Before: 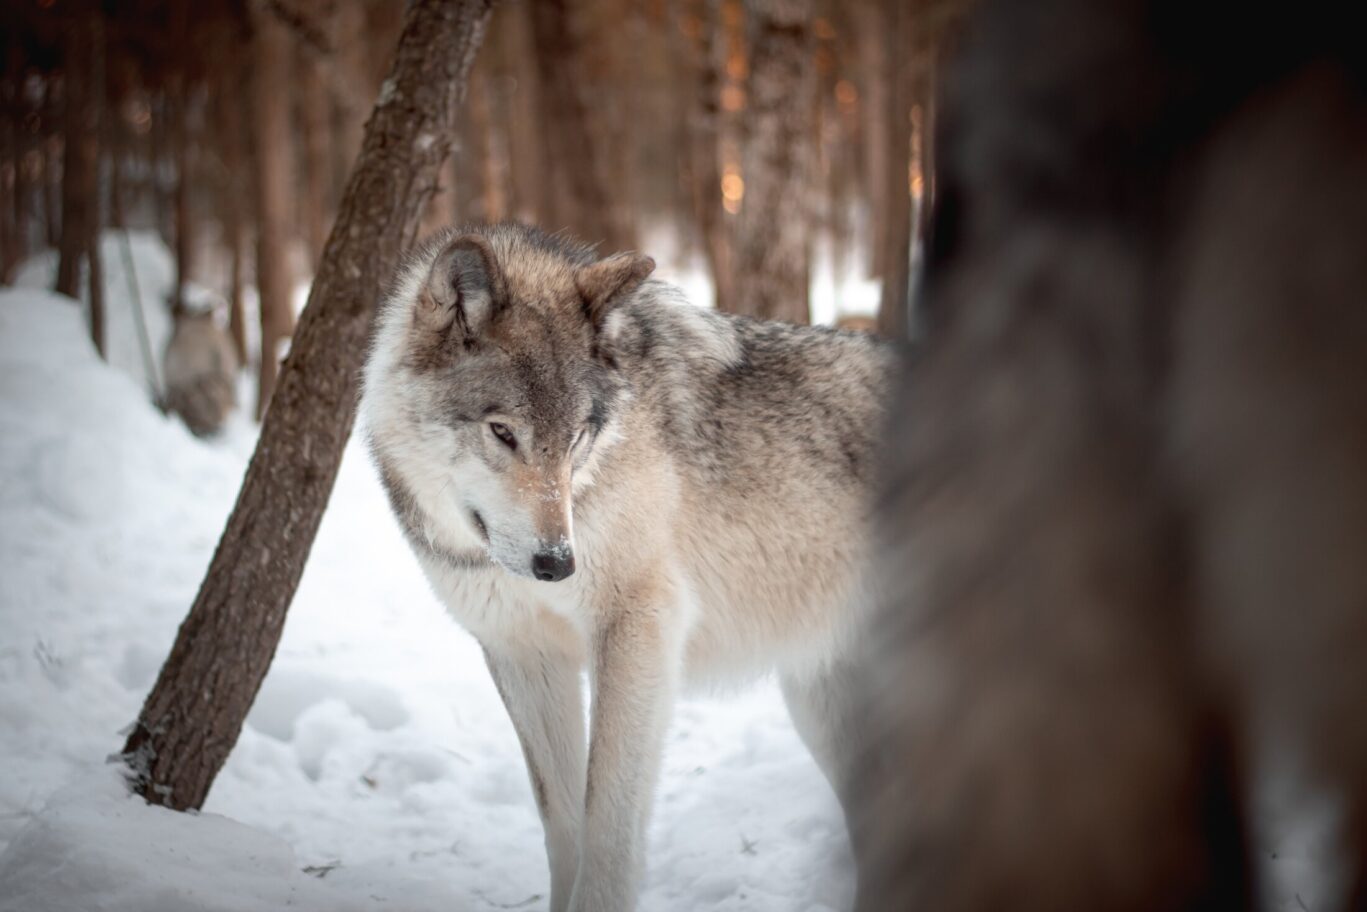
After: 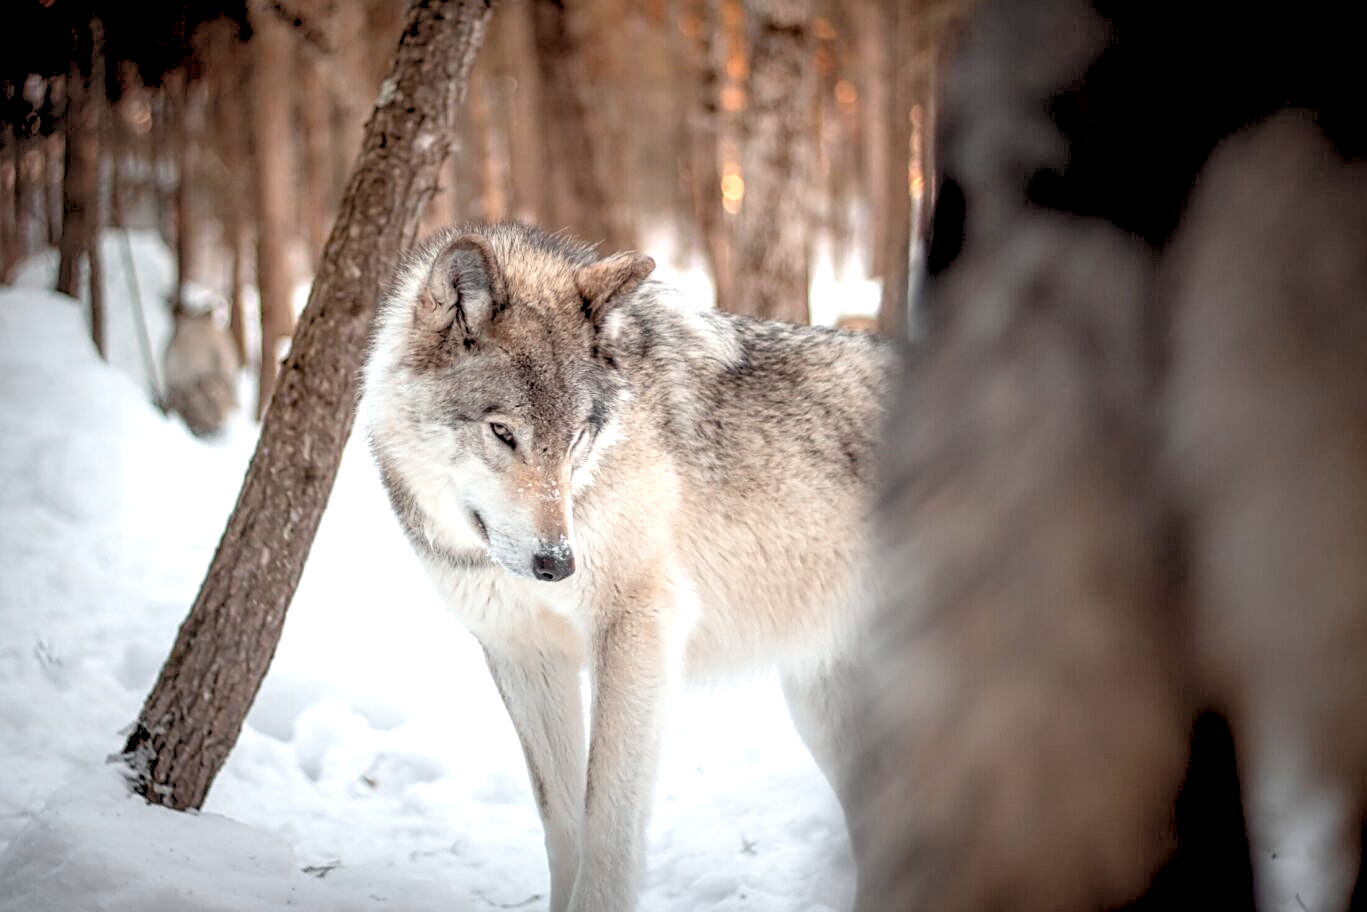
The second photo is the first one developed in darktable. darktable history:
exposure: exposure 0.785 EV, compensate highlight preservation false
local contrast: detail 130%
sharpen: on, module defaults
rgb levels: preserve colors sum RGB, levels [[0.038, 0.433, 0.934], [0, 0.5, 1], [0, 0.5, 1]]
